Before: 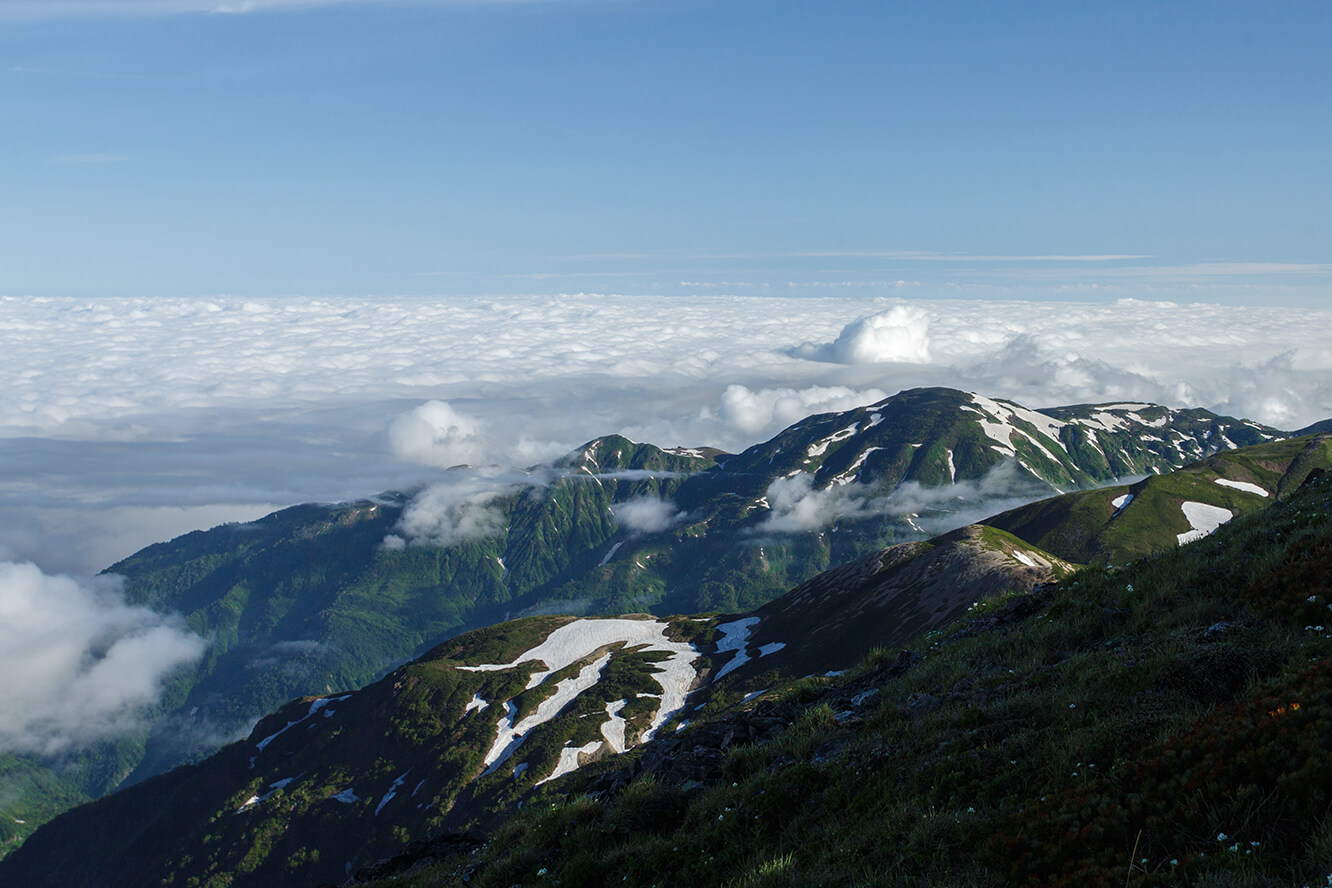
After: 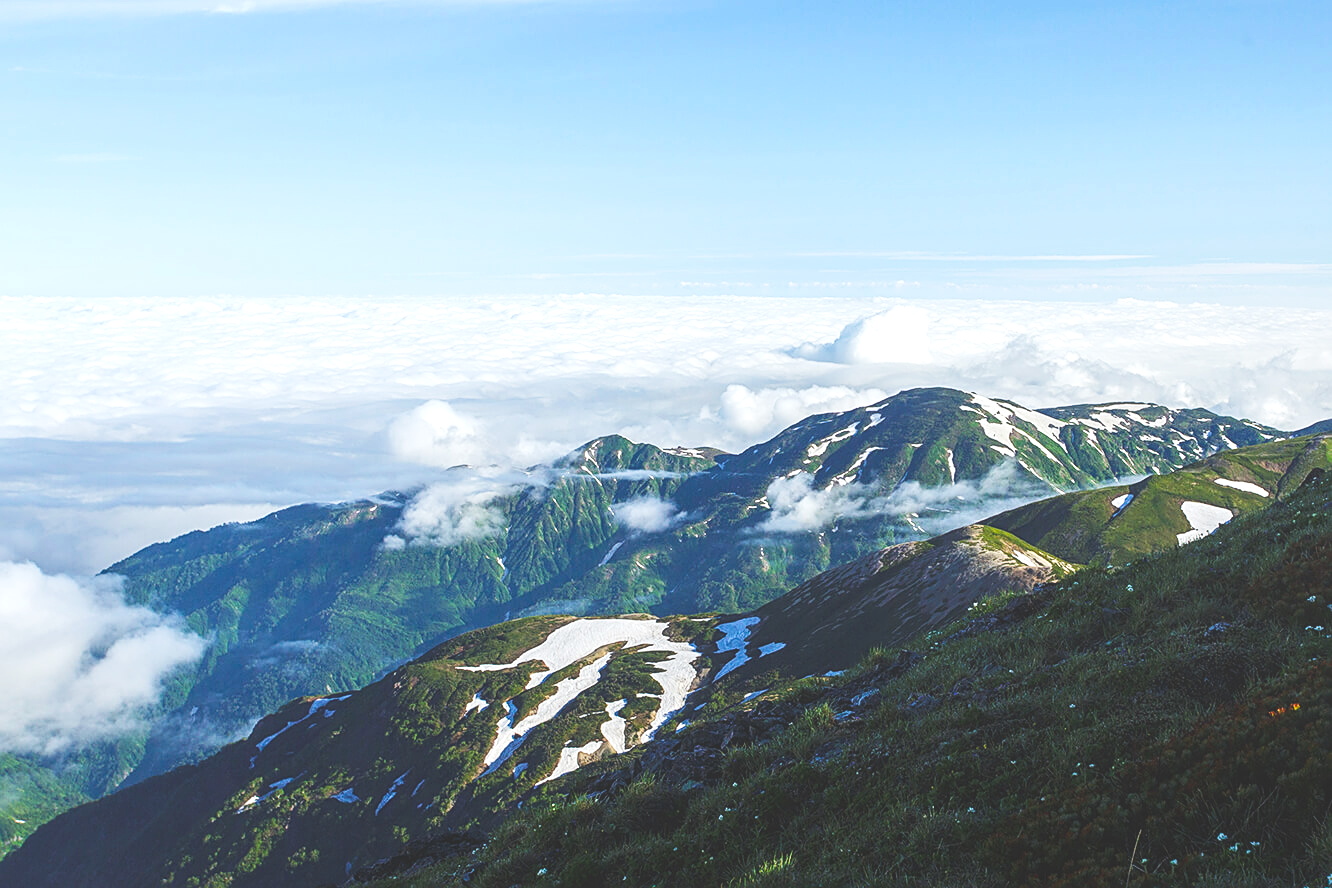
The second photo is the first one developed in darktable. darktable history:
tone curve: curves: ch0 [(0, 0) (0.003, 0.156) (0.011, 0.156) (0.025, 0.161) (0.044, 0.164) (0.069, 0.178) (0.1, 0.201) (0.136, 0.229) (0.177, 0.263) (0.224, 0.301) (0.277, 0.355) (0.335, 0.415) (0.399, 0.48) (0.468, 0.561) (0.543, 0.647) (0.623, 0.735) (0.709, 0.819) (0.801, 0.893) (0.898, 0.953) (1, 1)], preserve colors none
color balance rgb: global offset › luminance 0.673%, perceptual saturation grading › global saturation 30.011%, global vibrance 20%
contrast brightness saturation: saturation -0.061
exposure: black level correction 0, exposure 0.691 EV, compensate highlight preservation false
local contrast: detail 110%
sharpen: on, module defaults
